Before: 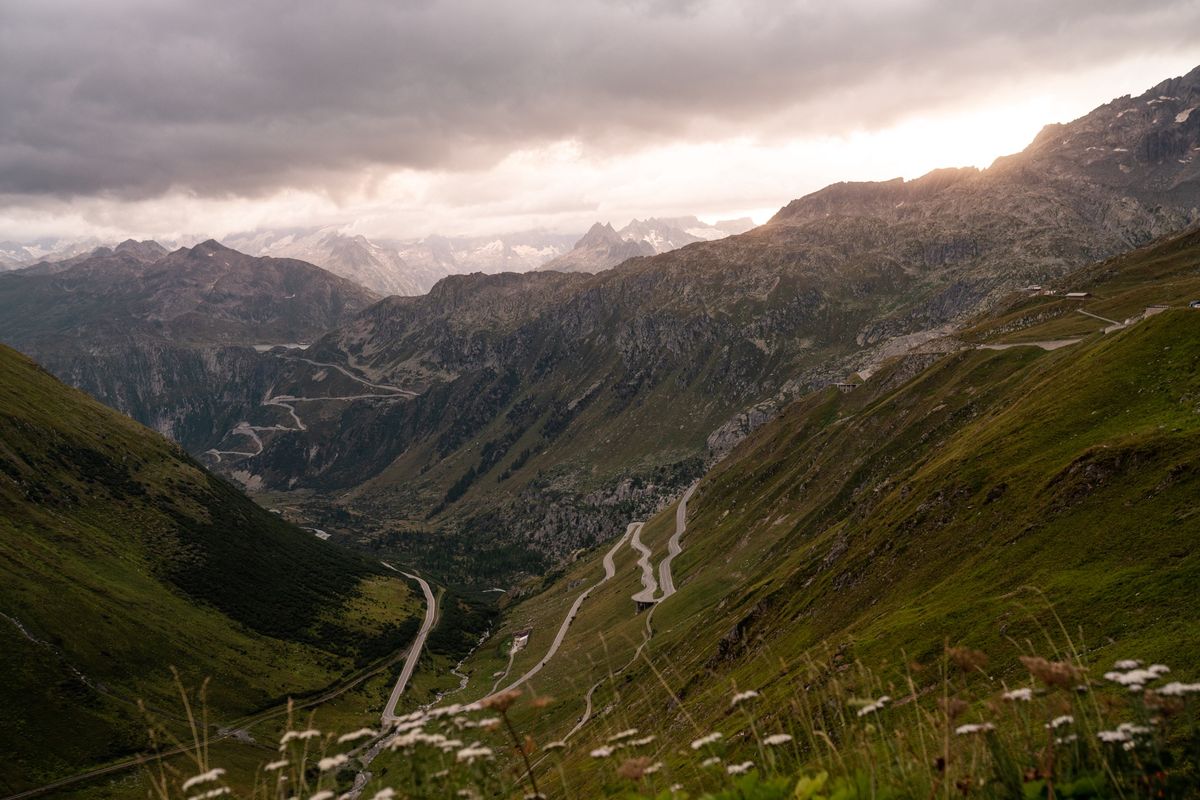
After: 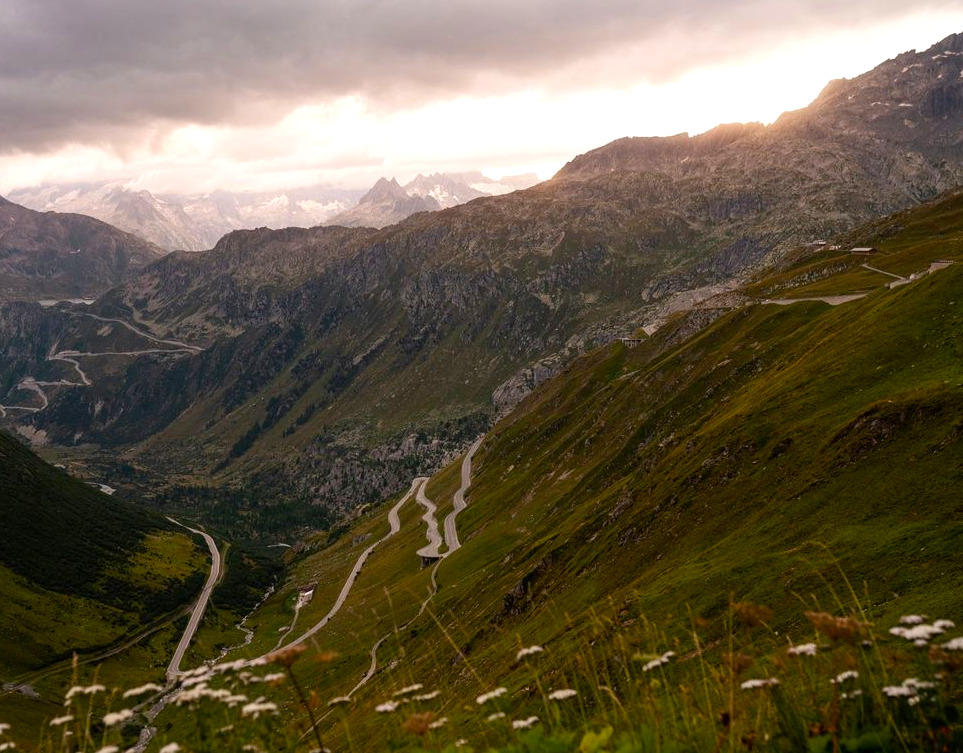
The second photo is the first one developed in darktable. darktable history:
color balance rgb: linear chroma grading › shadows 16%, perceptual saturation grading › global saturation 8%, perceptual saturation grading › shadows 4%, perceptual brilliance grading › global brilliance 2%, perceptual brilliance grading › highlights 8%, perceptual brilliance grading › shadows -4%, global vibrance 16%, saturation formula JzAzBz (2021)
crop and rotate: left 17.959%, top 5.771%, right 1.742%
